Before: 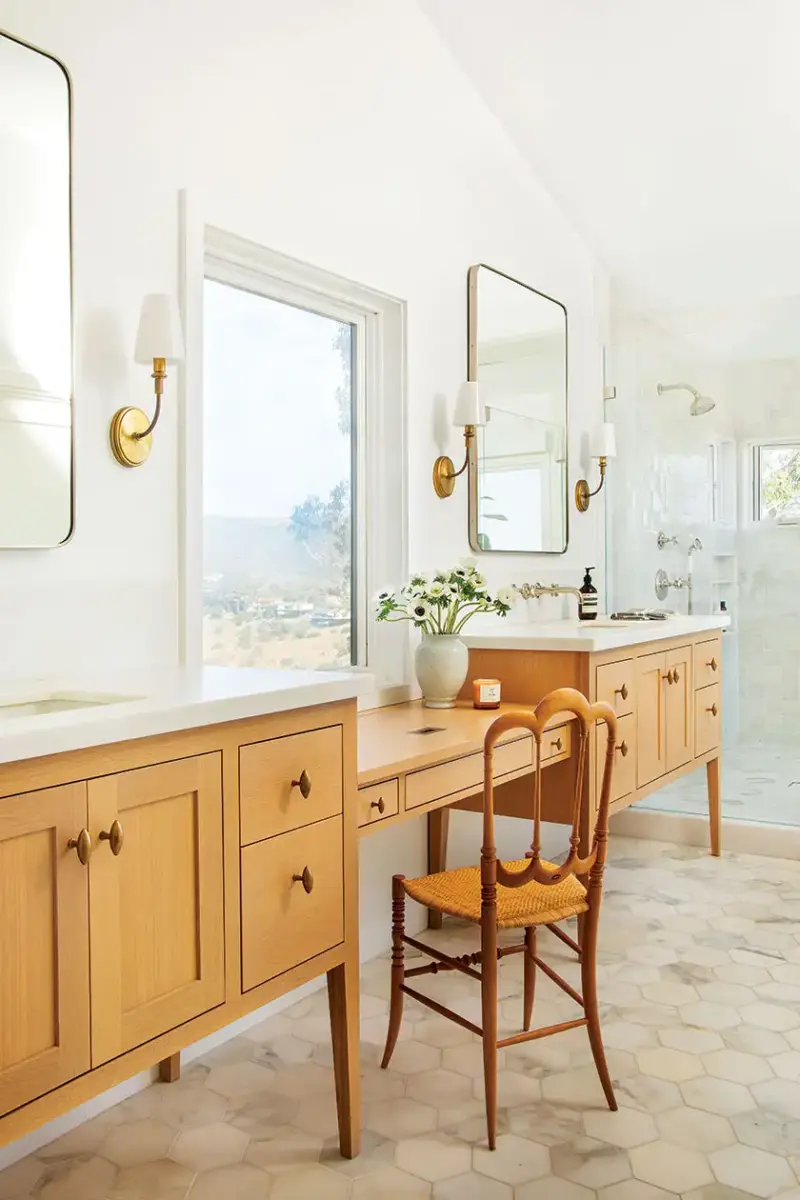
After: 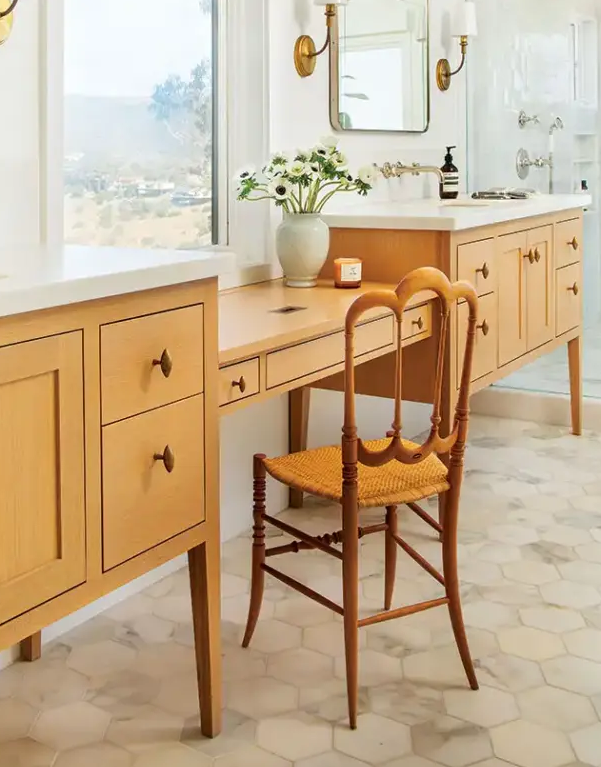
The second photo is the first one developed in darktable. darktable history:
crop and rotate: left 17.438%, top 35.143%, right 7.37%, bottom 0.914%
